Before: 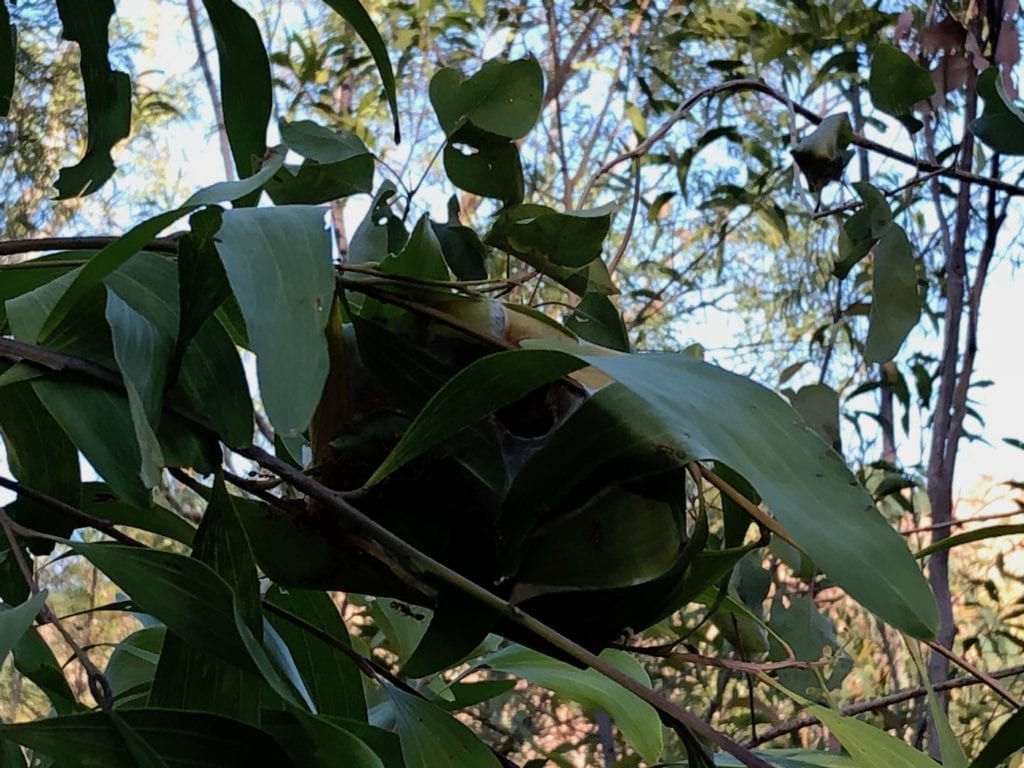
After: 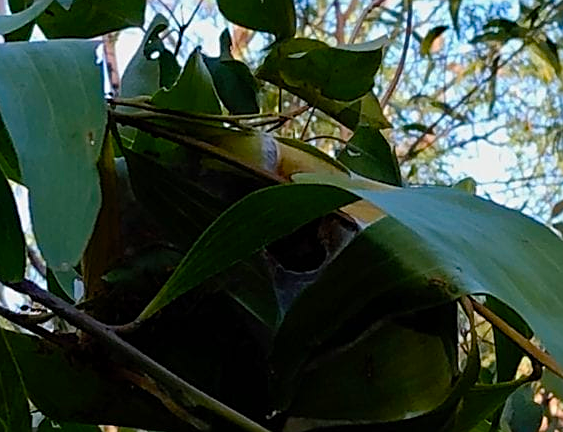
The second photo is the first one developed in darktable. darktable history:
color balance rgb: shadows lift › chroma 0.732%, shadows lift › hue 114.75°, linear chroma grading › global chroma 15.387%, perceptual saturation grading › global saturation 20%, perceptual saturation grading › highlights -25.234%, perceptual saturation grading › shadows 25.942%, global vibrance 20%
crop and rotate: left 22.269%, top 21.712%, right 22.718%, bottom 21.997%
sharpen: on, module defaults
